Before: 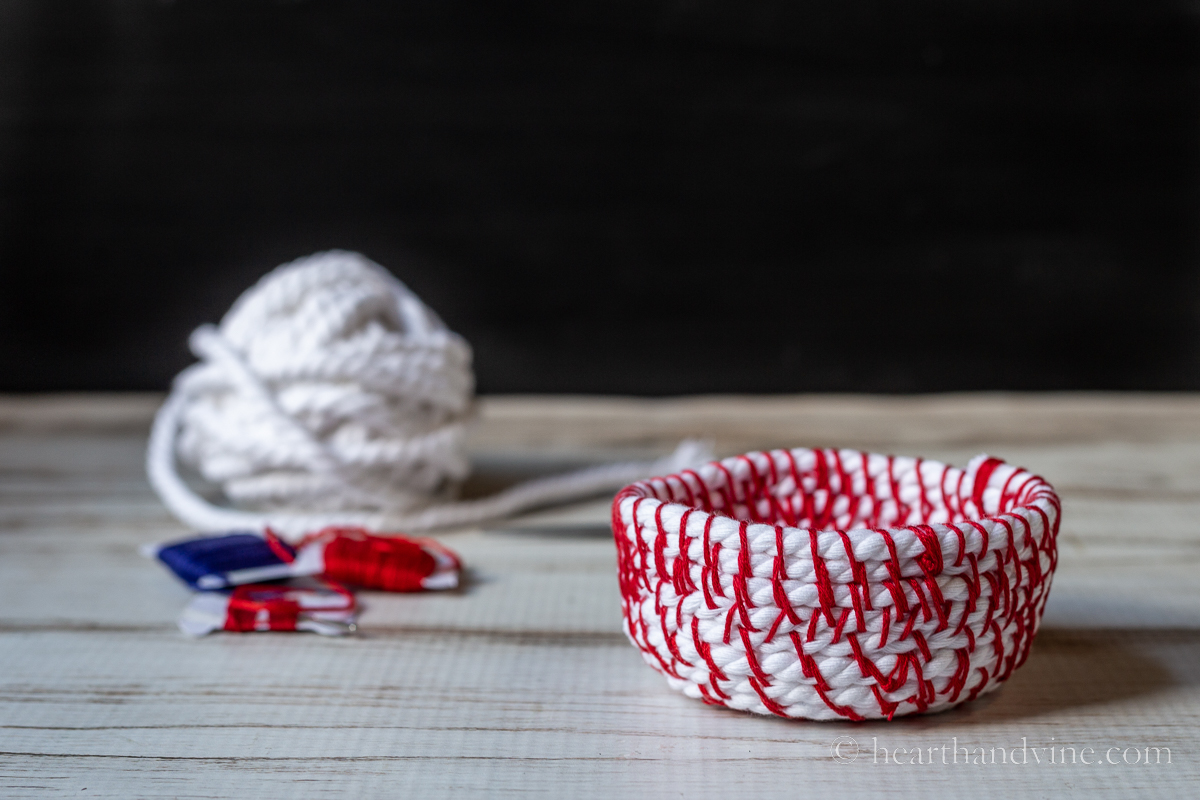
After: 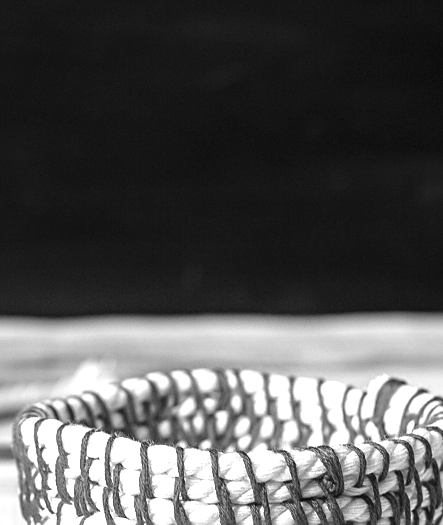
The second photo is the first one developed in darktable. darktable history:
monochrome: on, module defaults
crop and rotate: left 49.936%, top 10.094%, right 13.136%, bottom 24.256%
color balance rgb: linear chroma grading › global chroma 15%, perceptual saturation grading › global saturation 30%
exposure: black level correction 0, exposure 1.2 EV, compensate exposure bias true, compensate highlight preservation false
sharpen: on, module defaults
